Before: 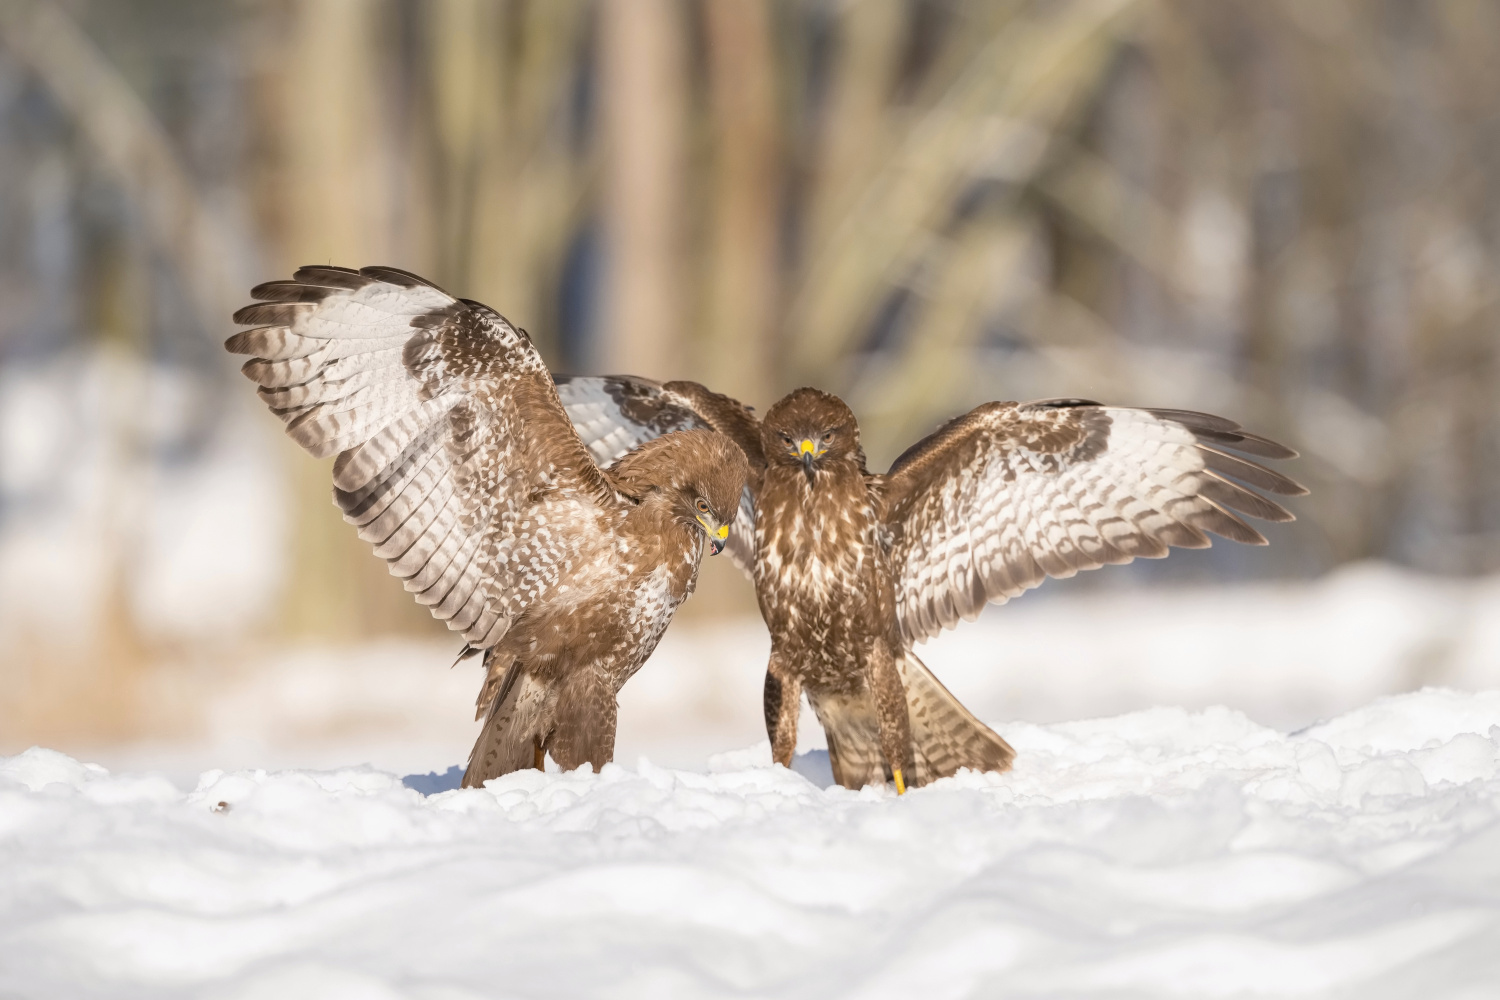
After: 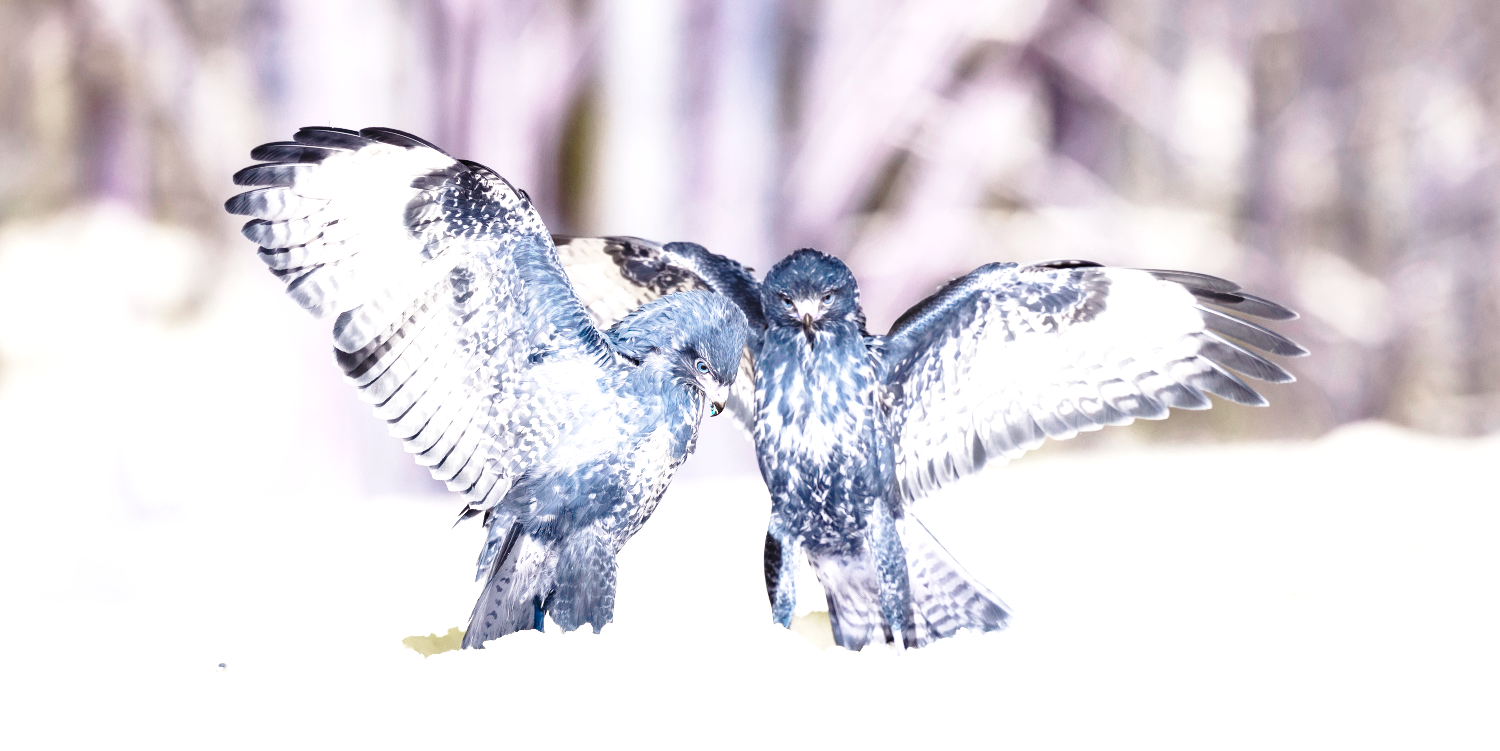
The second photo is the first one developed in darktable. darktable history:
base curve: curves: ch0 [(0, 0) (0.028, 0.03) (0.121, 0.232) (0.46, 0.748) (0.859, 0.968) (1, 1)], preserve colors none
crop: top 13.986%, bottom 10.848%
color balance rgb: power › chroma 1.562%, power › hue 27.78°, highlights gain › chroma 3.061%, highlights gain › hue 76.12°, perceptual saturation grading › global saturation -2.469%, perceptual saturation grading › highlights -7.09%, perceptual saturation grading › mid-tones 7.51%, perceptual saturation grading › shadows 4.893%, hue shift -149.71°, perceptual brilliance grading › global brilliance 18.403%, contrast 35.093%, saturation formula JzAzBz (2021)
shadows and highlights: shadows 3.41, highlights -19.11, soften with gaussian
